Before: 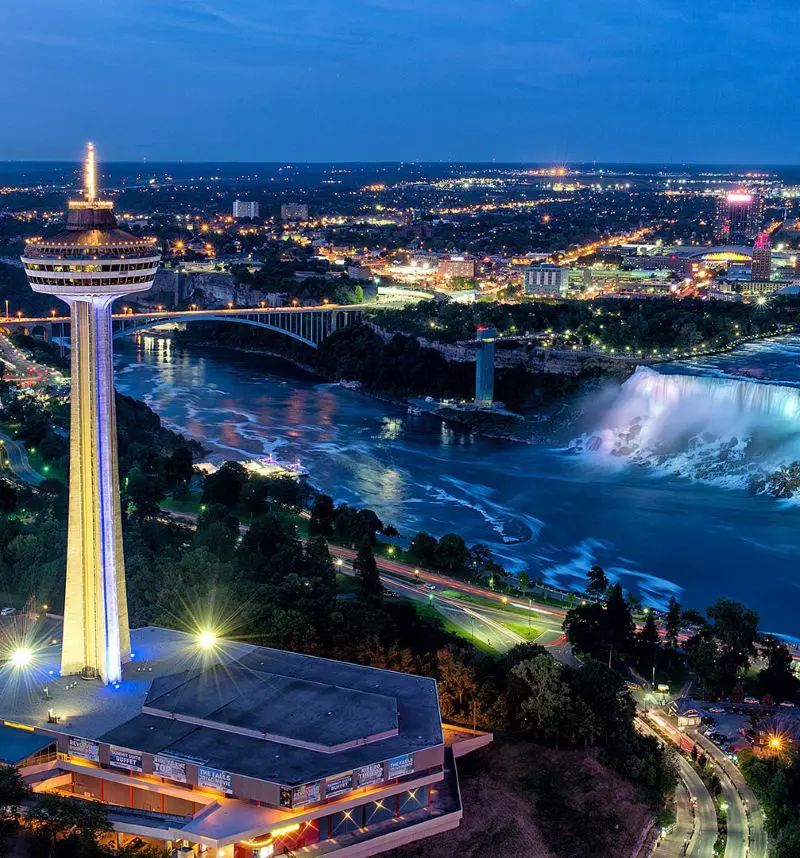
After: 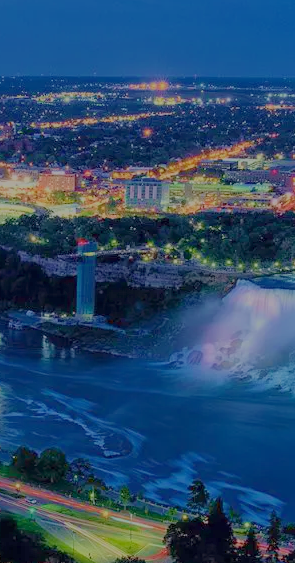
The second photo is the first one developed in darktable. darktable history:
velvia: on, module defaults
filmic rgb: black relative exposure -14 EV, white relative exposure 8 EV, threshold 3 EV, hardness 3.74, latitude 50%, contrast 0.5, color science v5 (2021), contrast in shadows safe, contrast in highlights safe, enable highlight reconstruction true
crop and rotate: left 49.936%, top 10.094%, right 13.136%, bottom 24.256%
